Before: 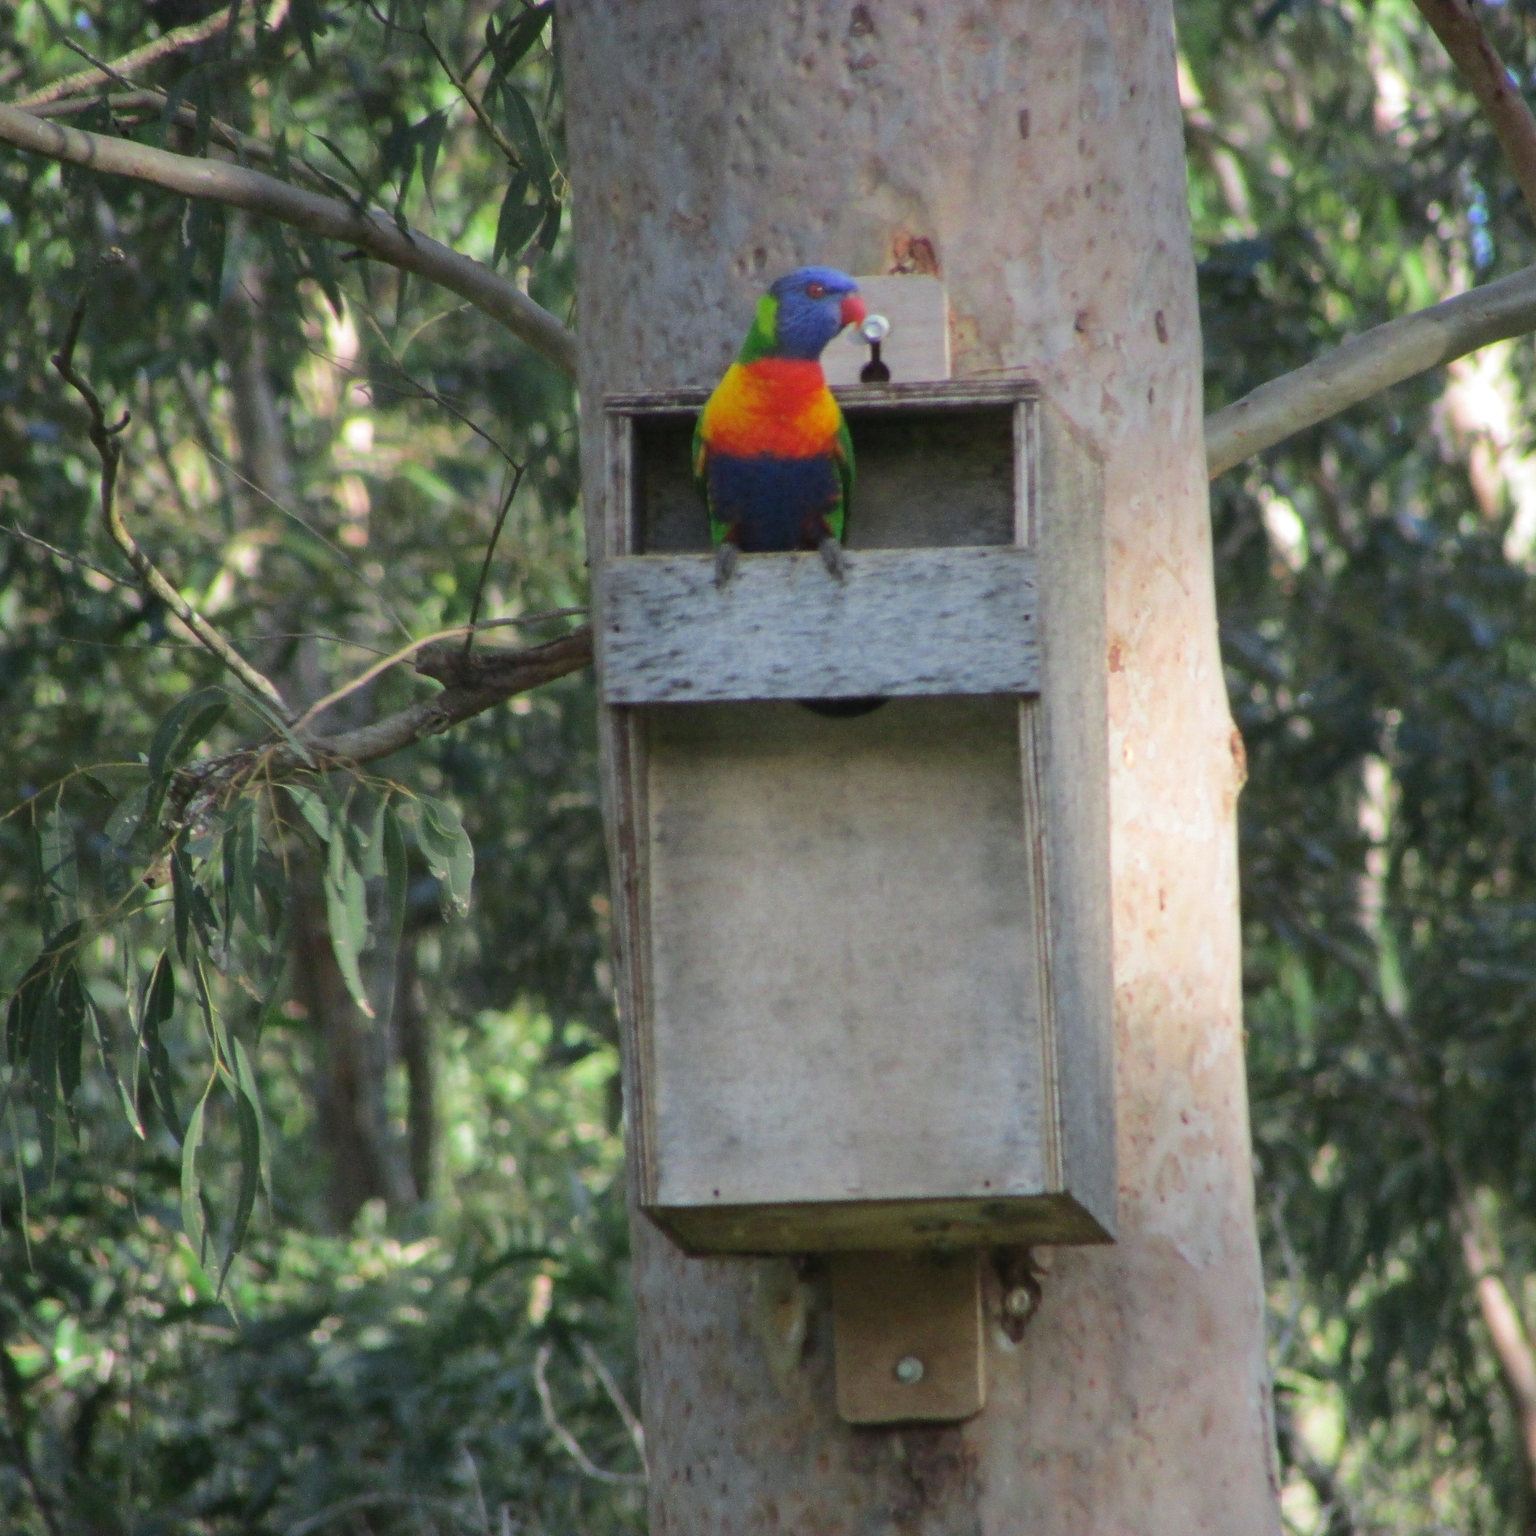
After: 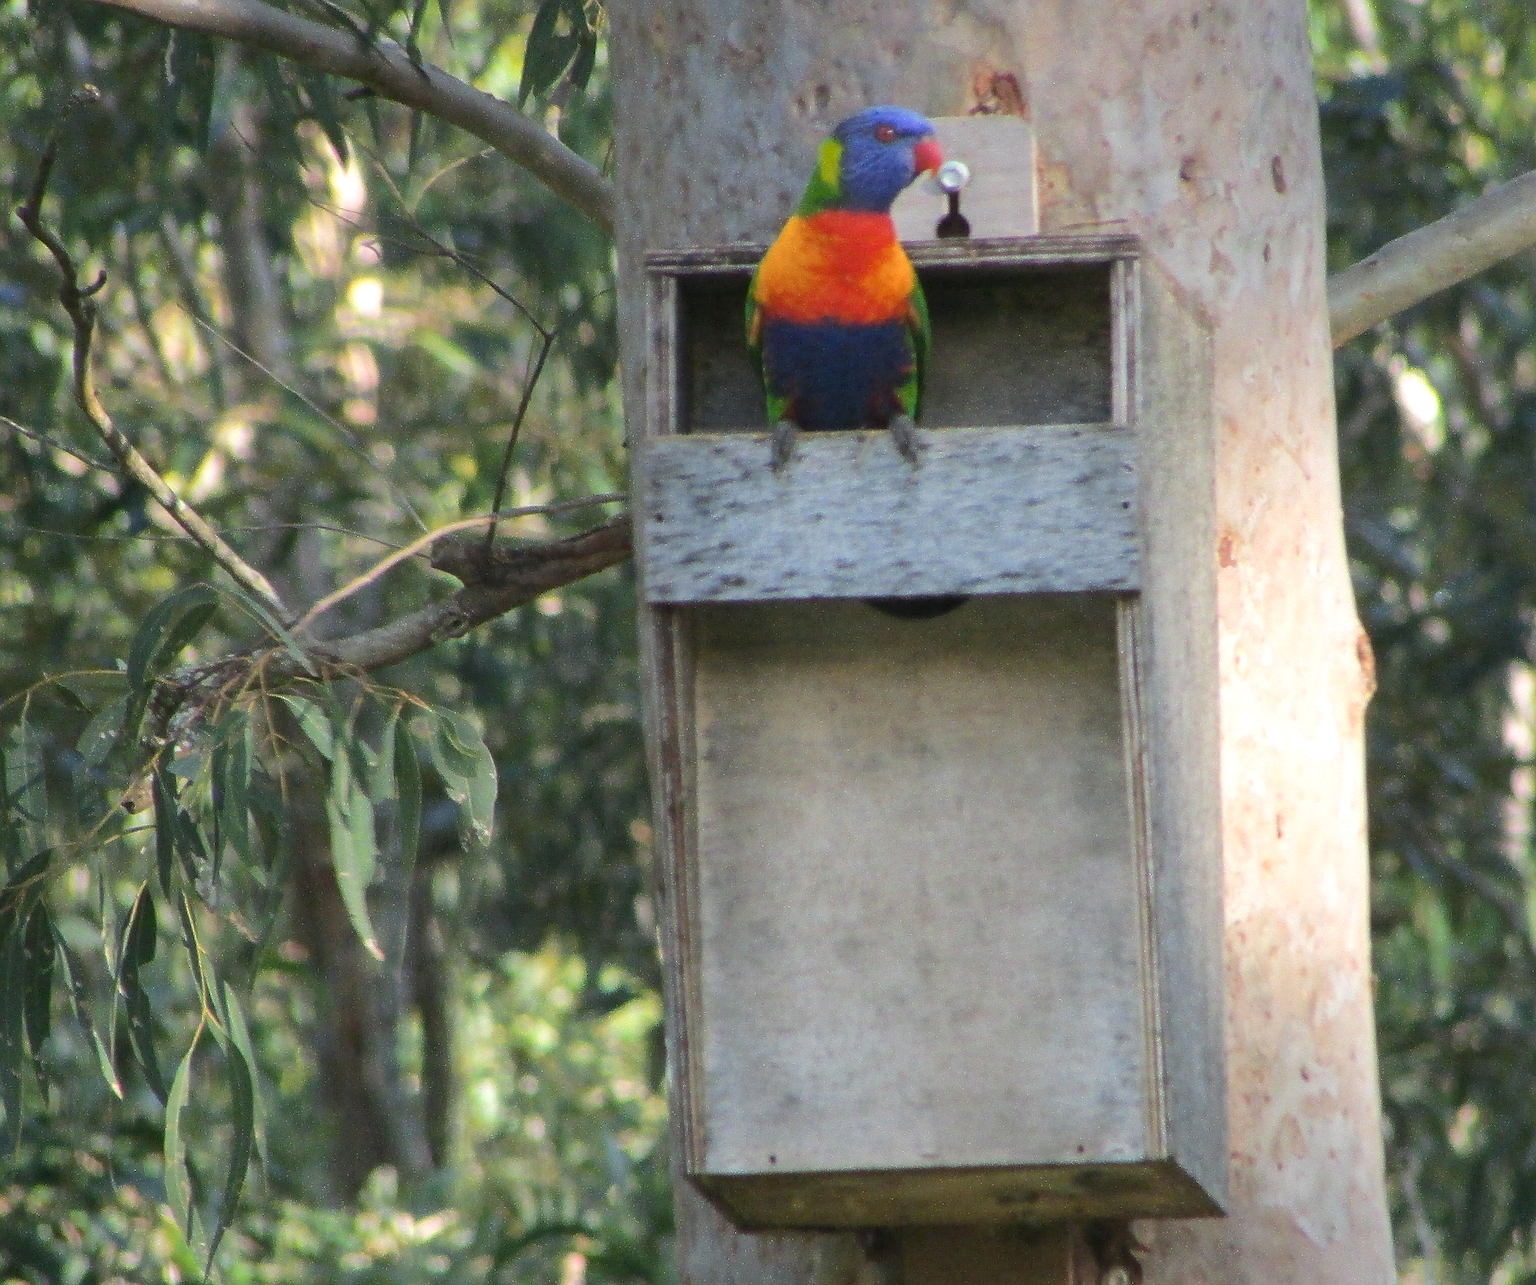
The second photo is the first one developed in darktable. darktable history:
color zones: curves: ch2 [(0, 0.5) (0.143, 0.5) (0.286, 0.416) (0.429, 0.5) (0.571, 0.5) (0.714, 0.5) (0.857, 0.5) (1, 0.5)]
crop and rotate: left 2.425%, top 11.305%, right 9.6%, bottom 15.08%
sharpen: radius 1.4, amount 1.25, threshold 0.7
exposure: exposure 0.29 EV, compensate highlight preservation false
